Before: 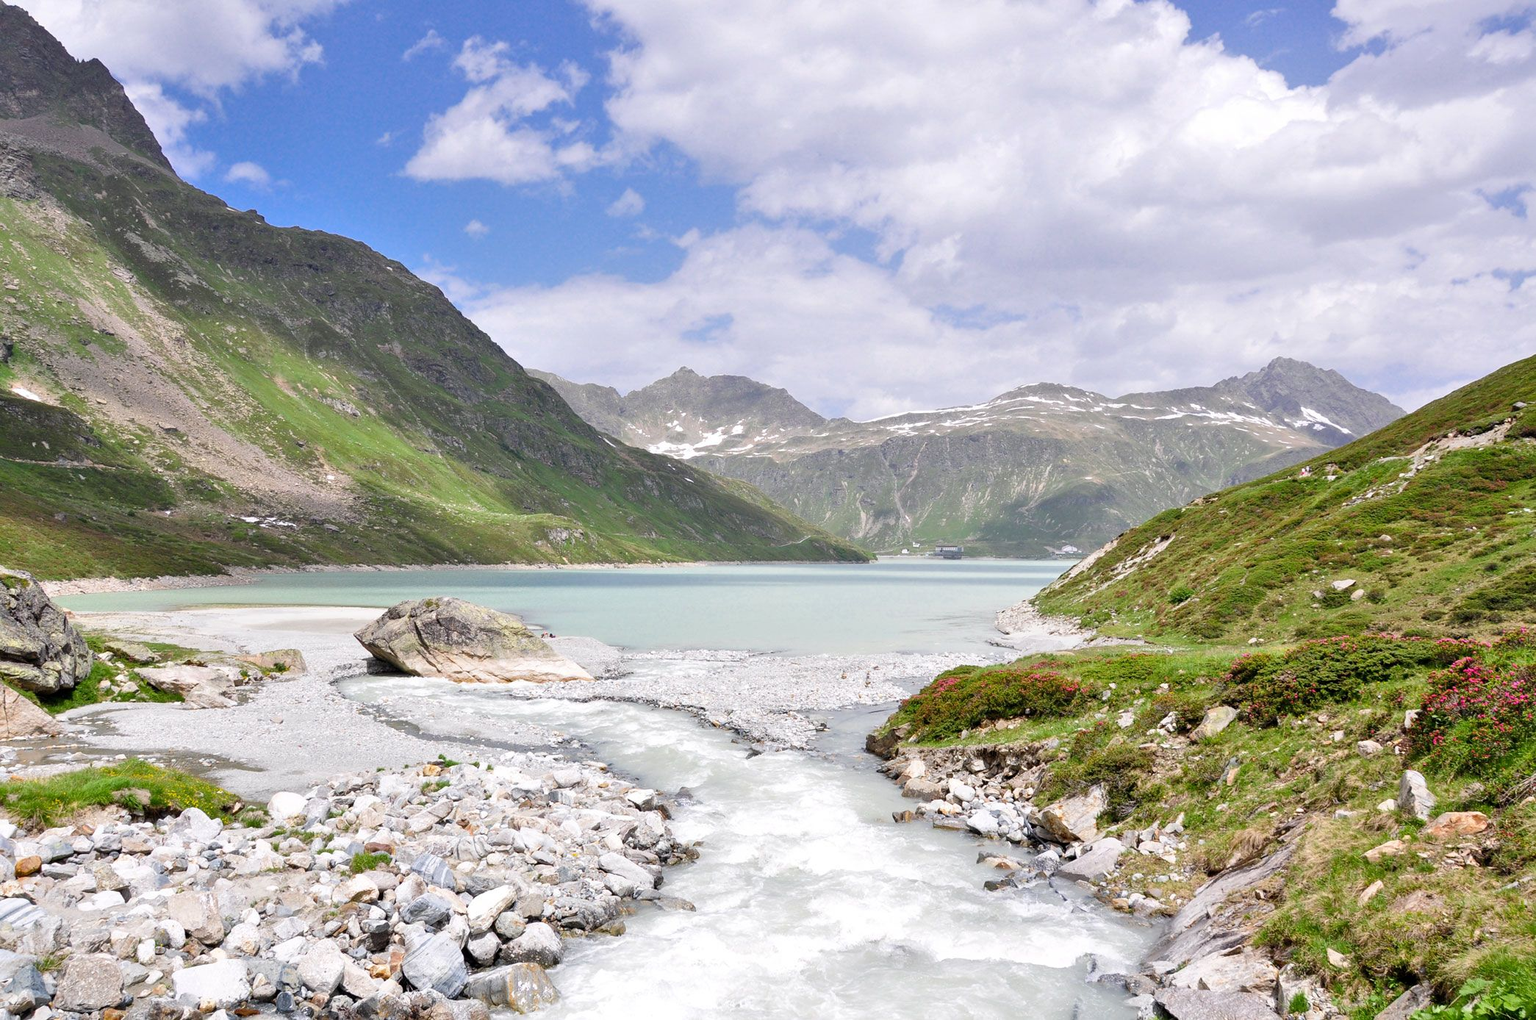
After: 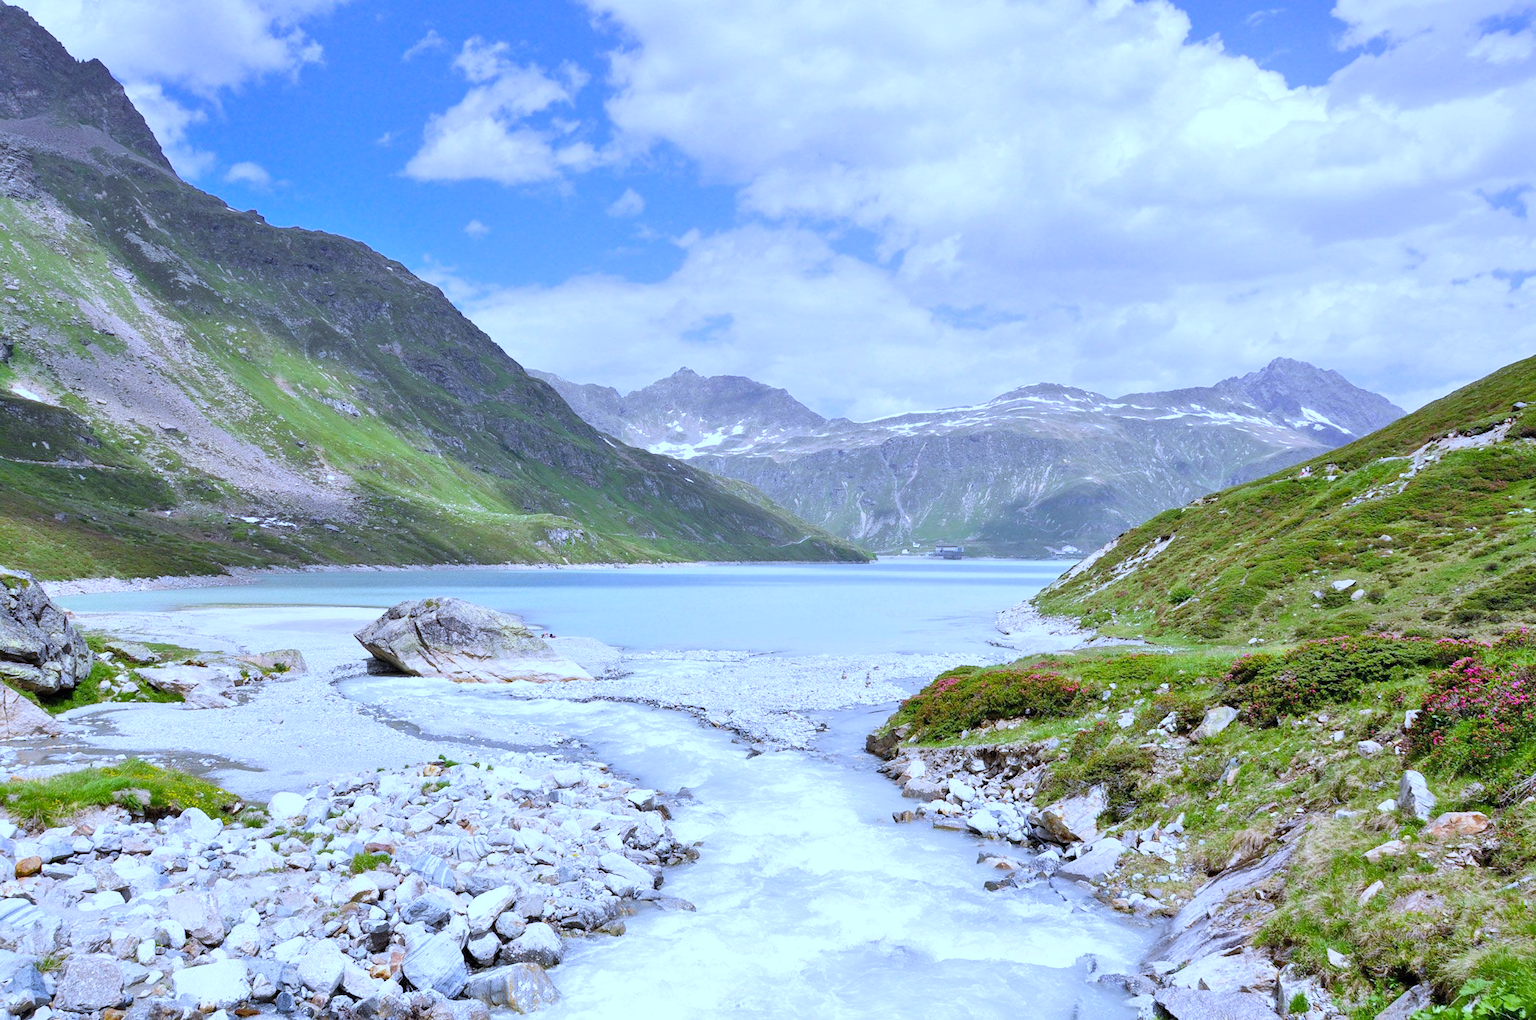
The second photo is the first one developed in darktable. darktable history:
contrast brightness saturation: contrast 0.03, brightness 0.06, saturation 0.13
white balance: red 0.871, blue 1.249
